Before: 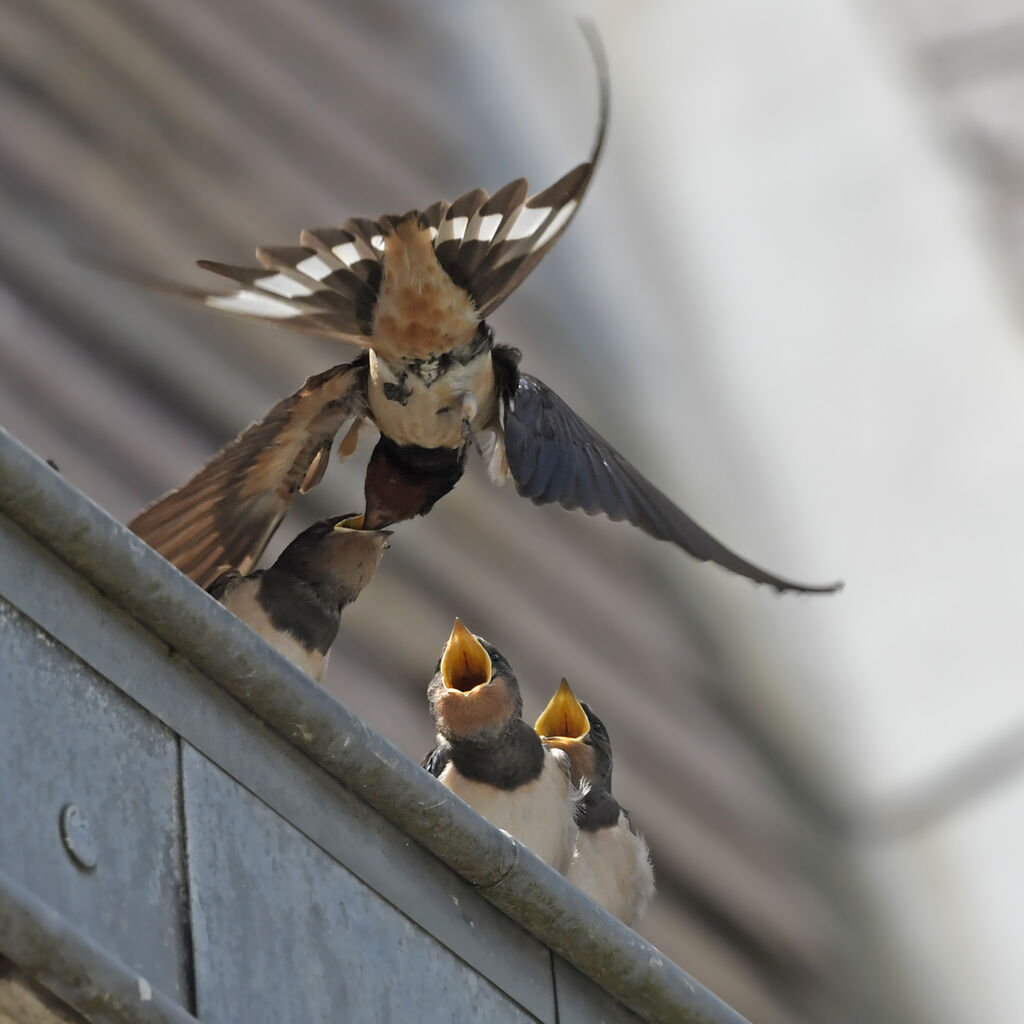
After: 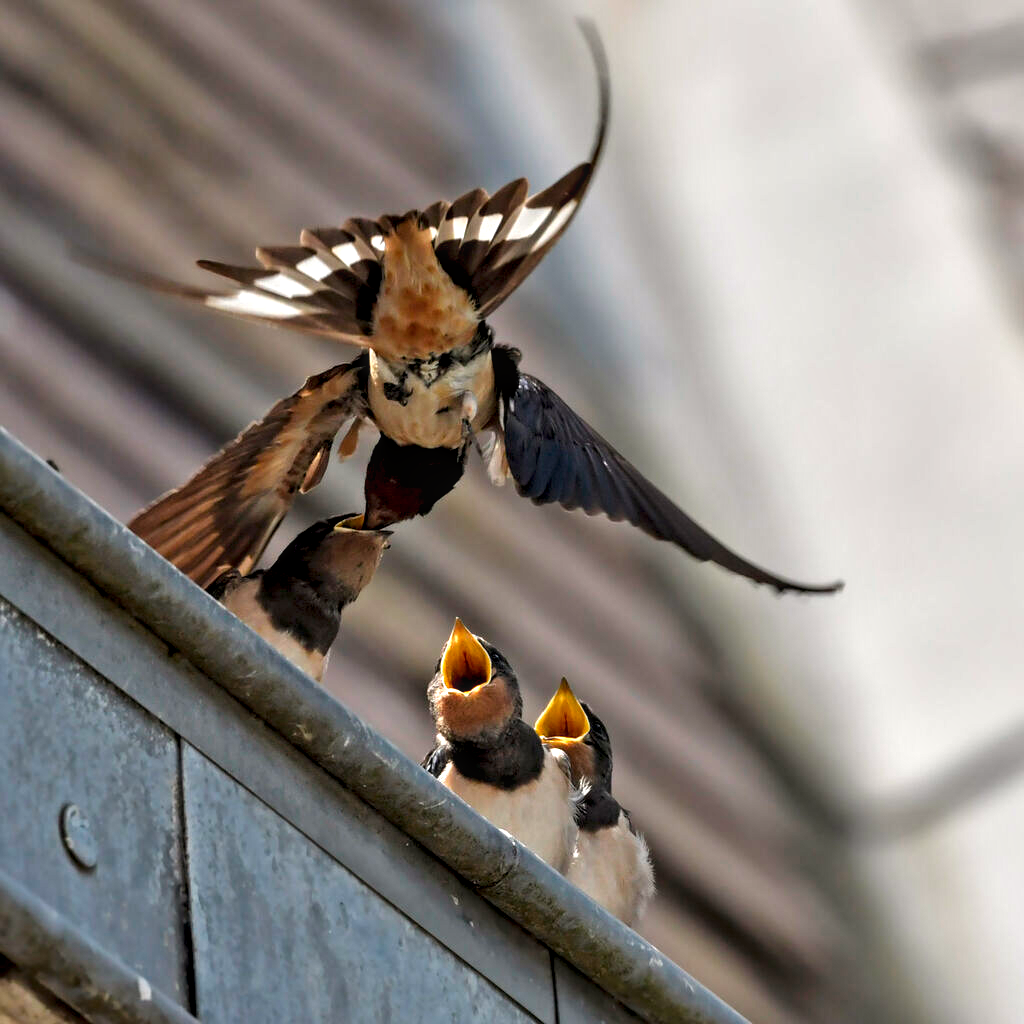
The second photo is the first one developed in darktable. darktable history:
contrast equalizer: octaves 7, y [[0.6 ×6], [0.55 ×6], [0 ×6], [0 ×6], [0 ×6]]
color balance rgb: shadows lift › chroma 2%, shadows lift › hue 50°, power › hue 60°, highlights gain › chroma 1%, highlights gain › hue 60°, global offset › luminance 0.25%, global vibrance 30%
local contrast: on, module defaults
